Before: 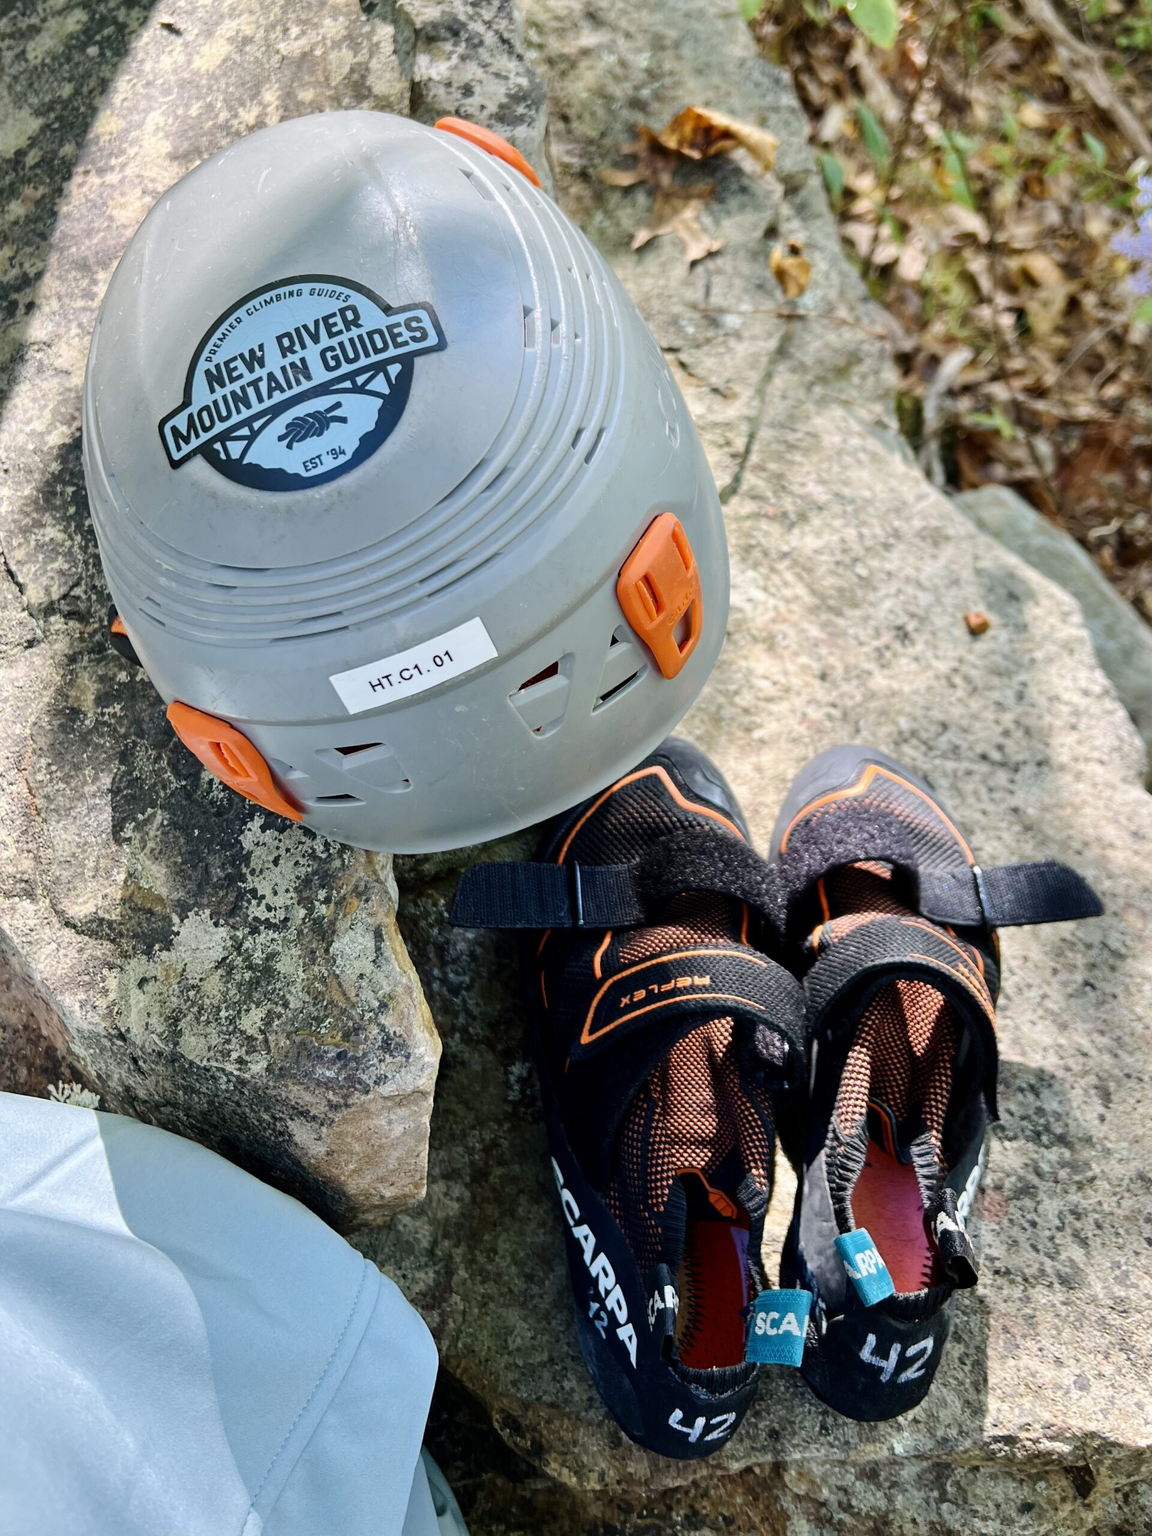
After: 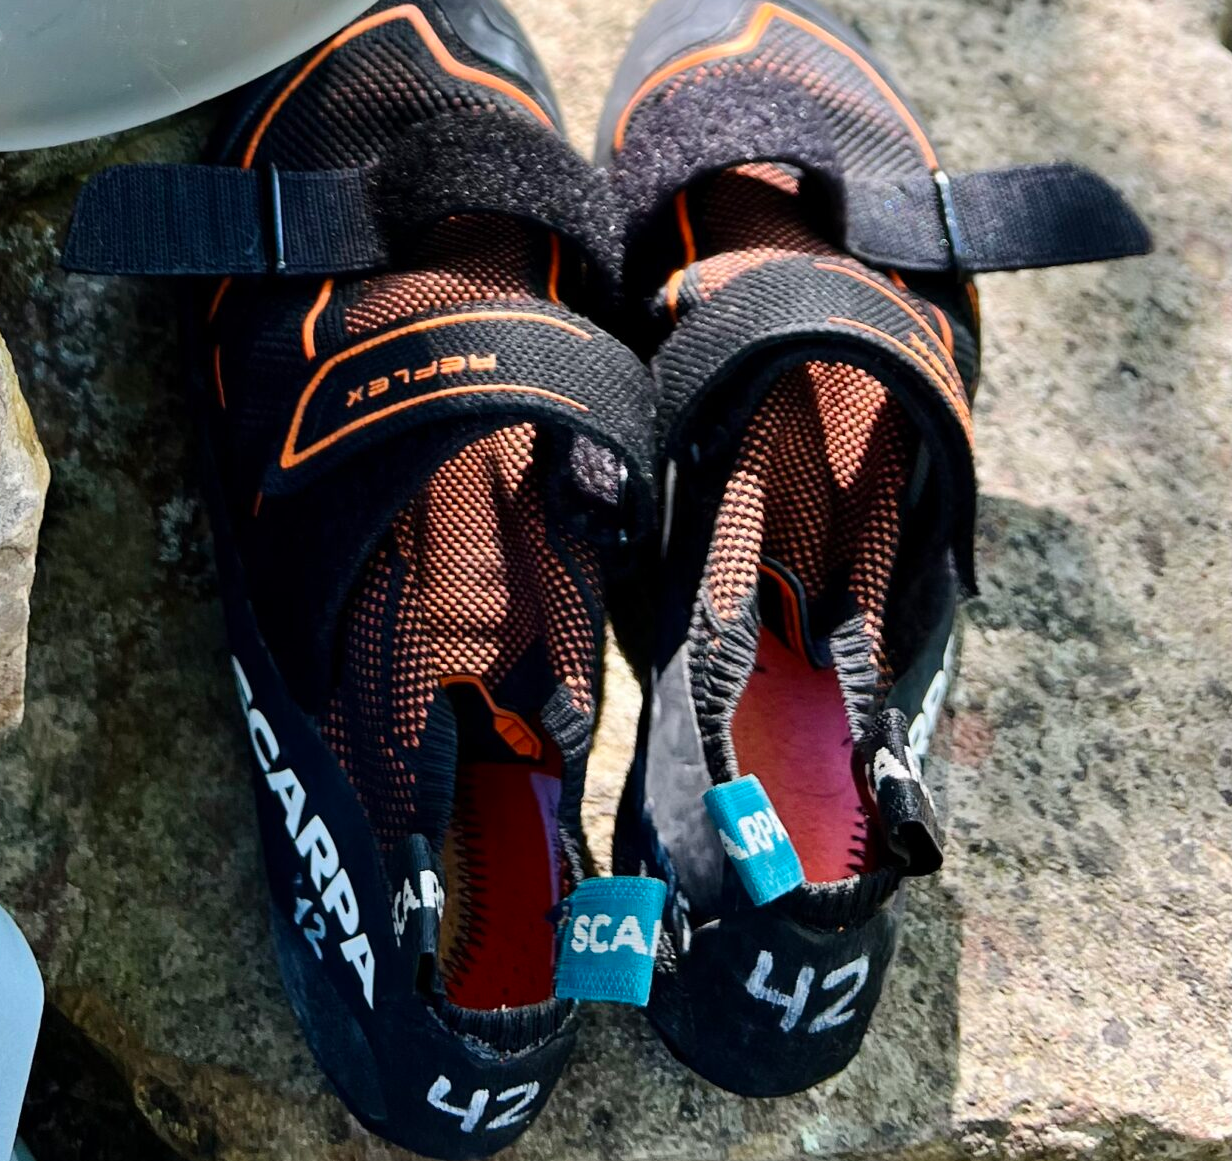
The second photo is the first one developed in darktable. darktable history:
crop and rotate: left 35.787%, top 49.725%, bottom 4.898%
